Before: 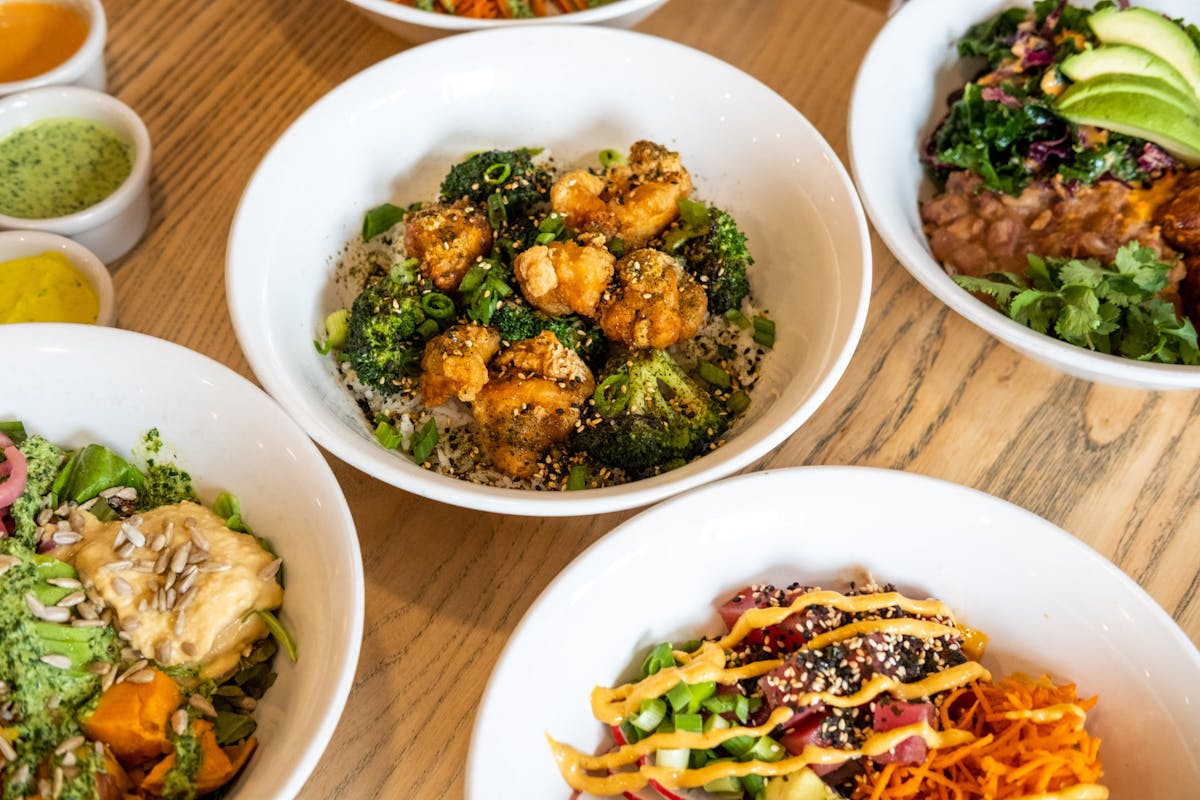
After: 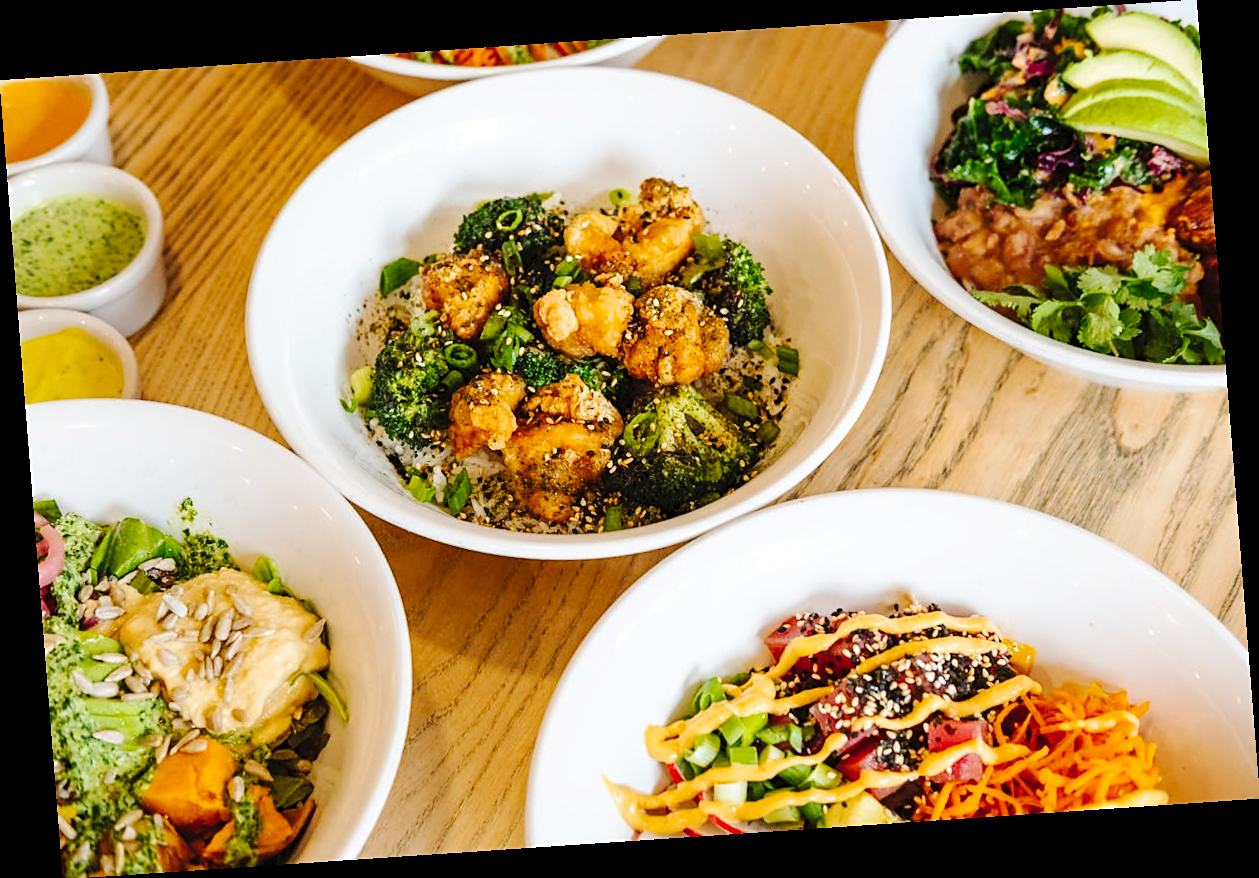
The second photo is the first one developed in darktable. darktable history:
sharpen: radius 1.864, amount 0.398, threshold 1.271
haze removal: adaptive false
rotate and perspective: rotation -4.2°, shear 0.006, automatic cropping off
tone curve: curves: ch0 [(0, 0) (0.003, 0.034) (0.011, 0.038) (0.025, 0.046) (0.044, 0.054) (0.069, 0.06) (0.1, 0.079) (0.136, 0.114) (0.177, 0.151) (0.224, 0.213) (0.277, 0.293) (0.335, 0.385) (0.399, 0.482) (0.468, 0.578) (0.543, 0.655) (0.623, 0.724) (0.709, 0.786) (0.801, 0.854) (0.898, 0.922) (1, 1)], preserve colors none
